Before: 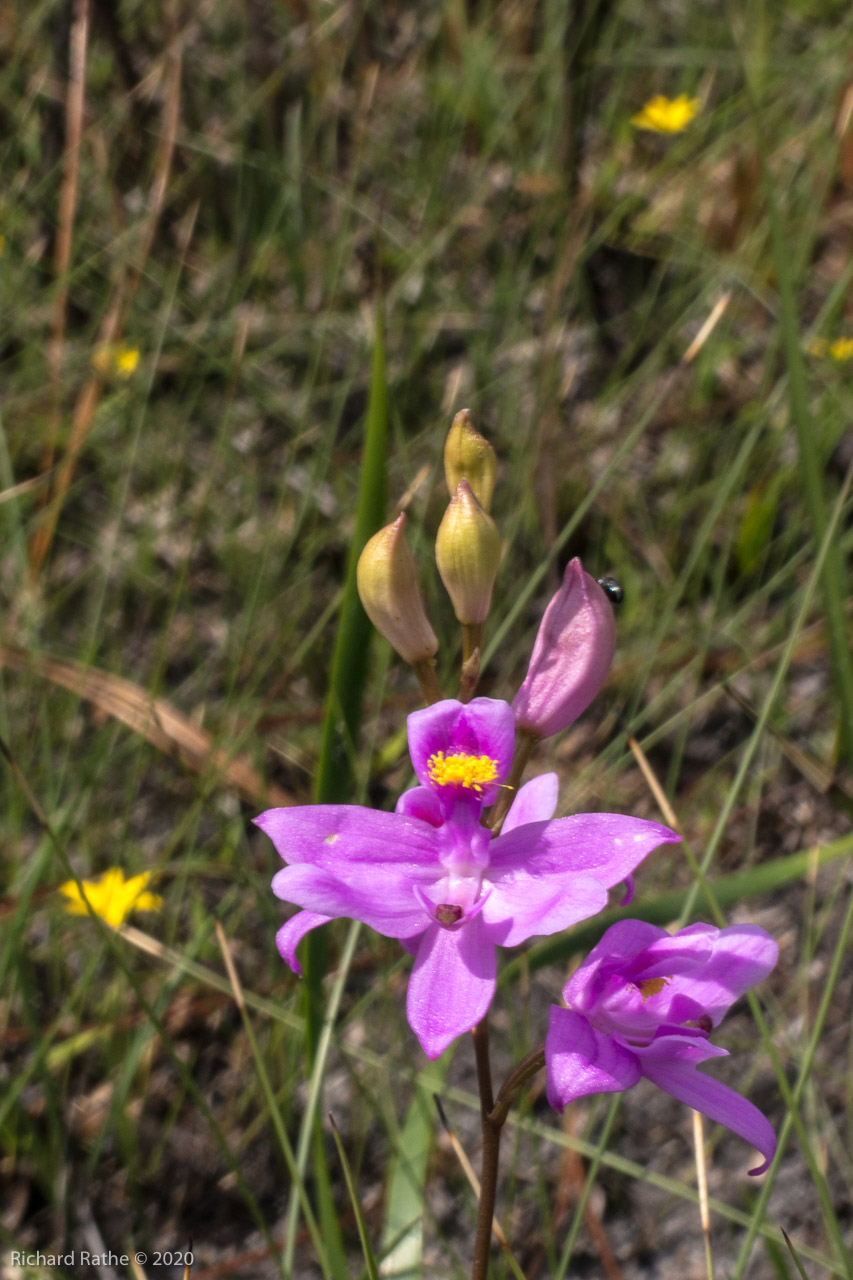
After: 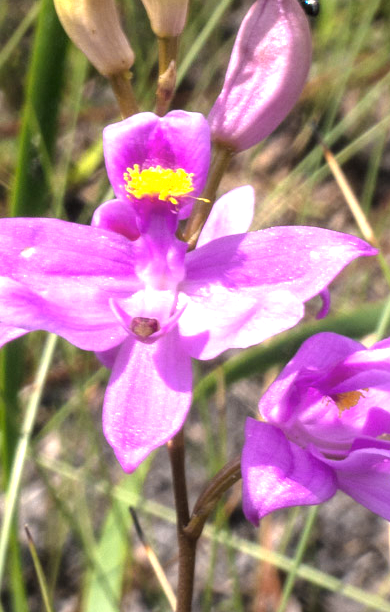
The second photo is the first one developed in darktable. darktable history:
crop: left 35.755%, top 45.914%, right 18.212%, bottom 6.067%
tone equalizer: -8 EV -0.386 EV, -7 EV -0.42 EV, -6 EV -0.353 EV, -5 EV -0.212 EV, -3 EV 0.224 EV, -2 EV 0.313 EV, -1 EV 0.4 EV, +0 EV 0.421 EV, mask exposure compensation -0.485 EV
exposure: black level correction 0, exposure 1 EV, compensate exposure bias true, compensate highlight preservation false
color zones: curves: ch0 [(0.068, 0.464) (0.25, 0.5) (0.48, 0.508) (0.75, 0.536) (0.886, 0.476) (0.967, 0.456)]; ch1 [(0.066, 0.456) (0.25, 0.5) (0.616, 0.508) (0.746, 0.56) (0.934, 0.444)], mix 100.5%
